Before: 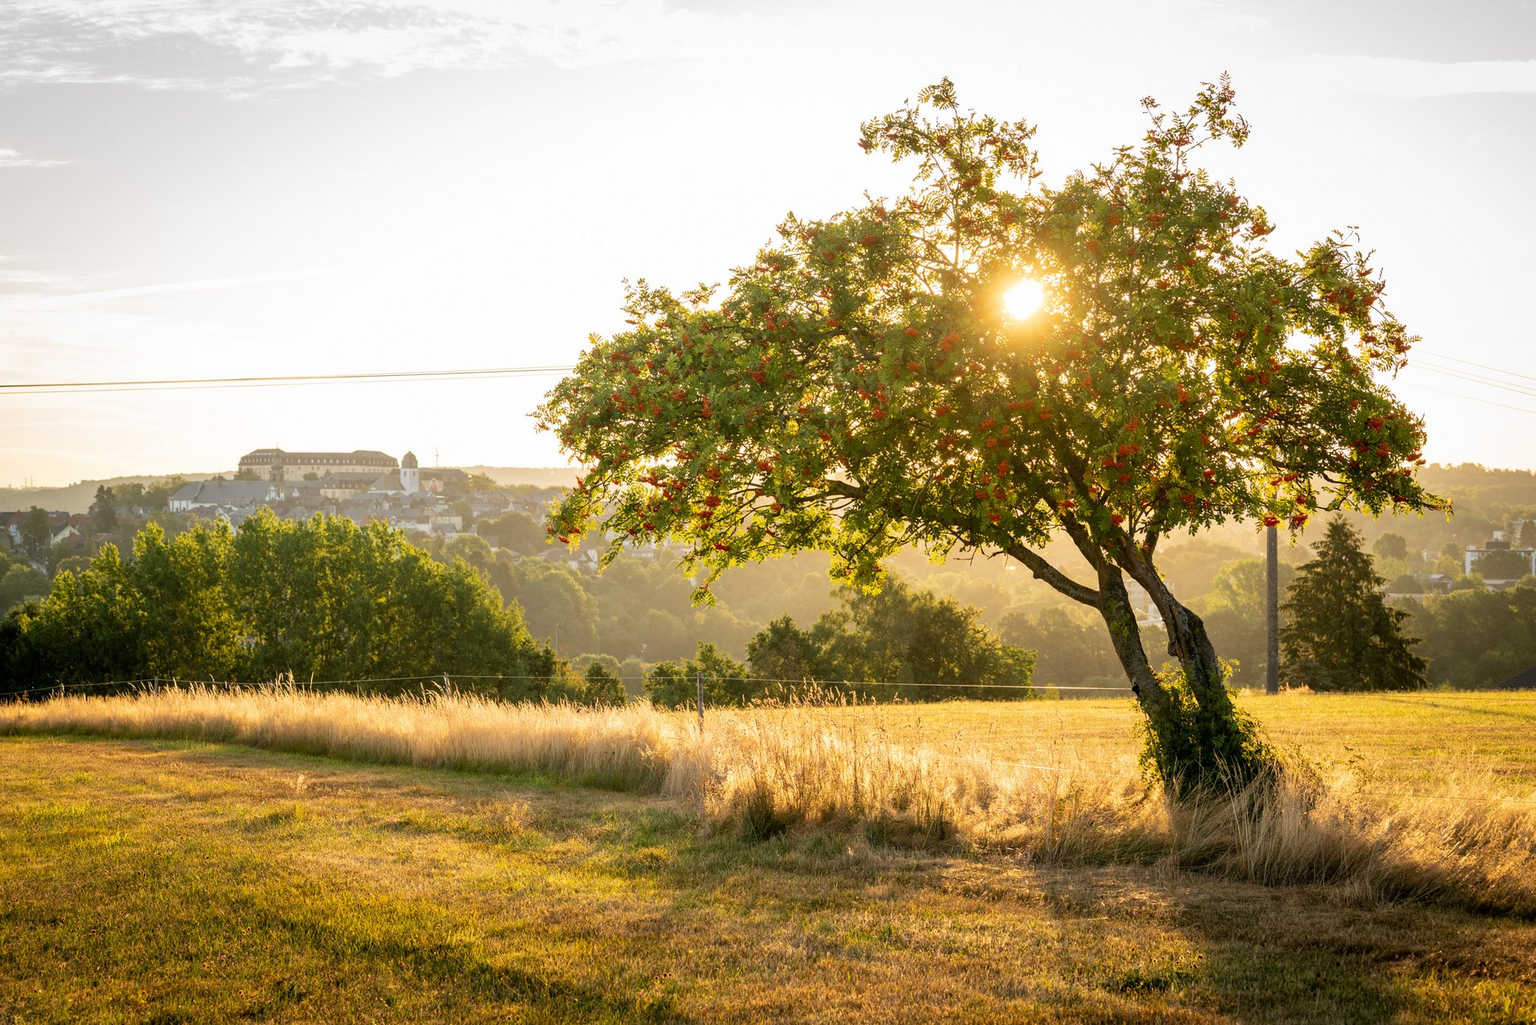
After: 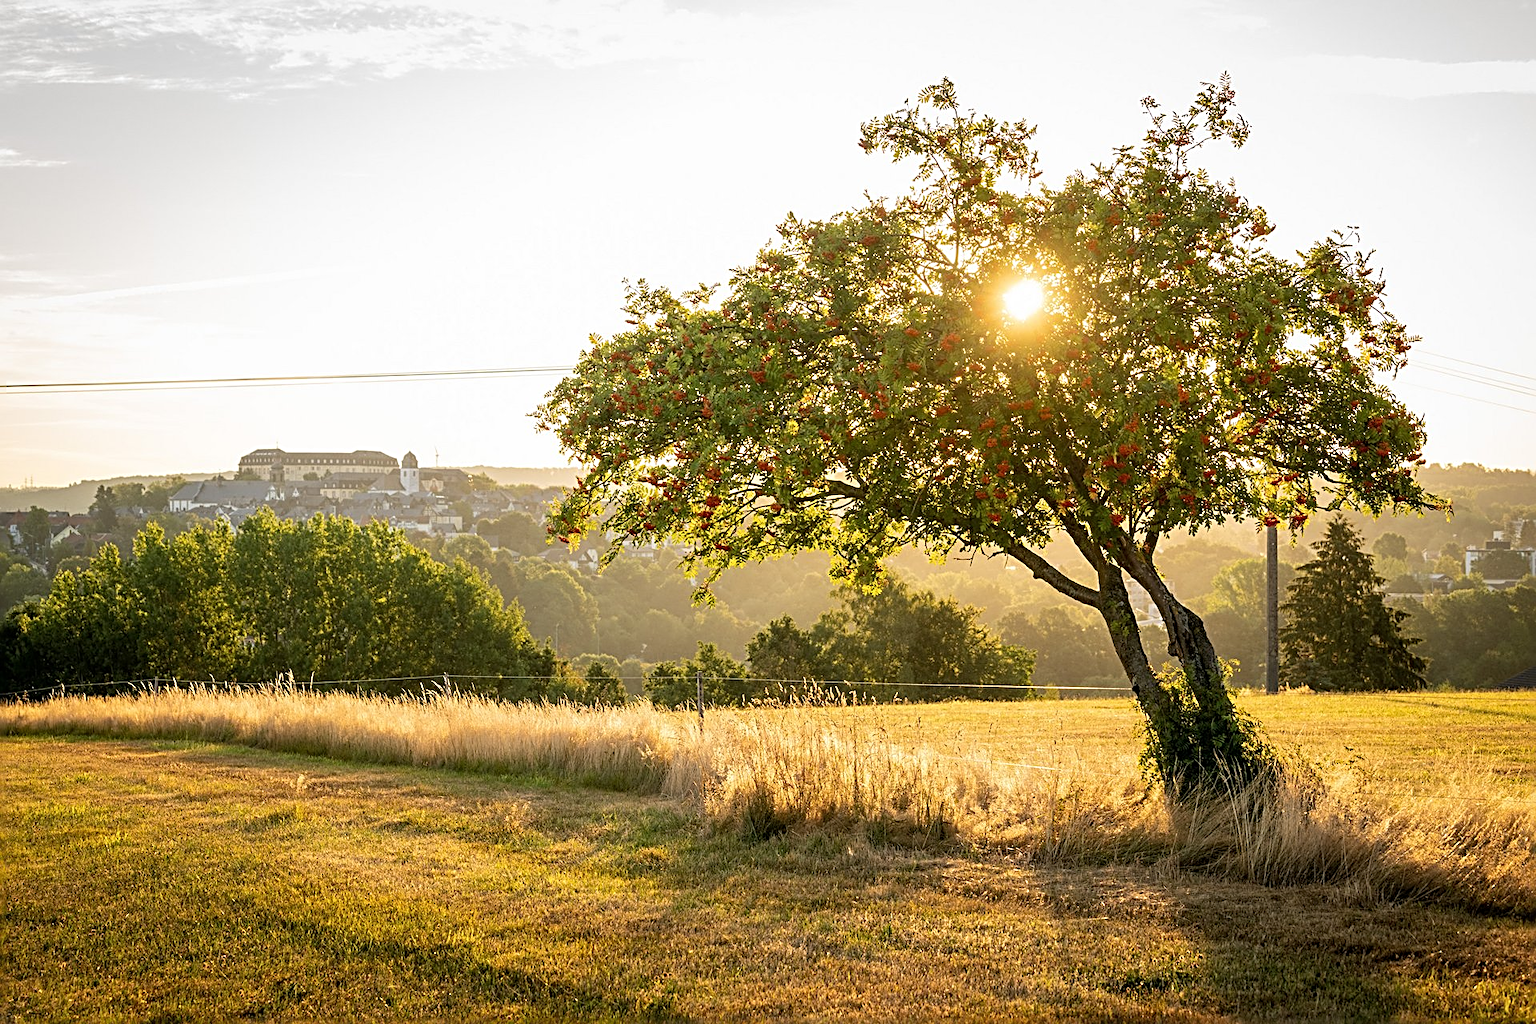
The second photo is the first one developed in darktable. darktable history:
rotate and perspective: crop left 0, crop top 0
sharpen: radius 3.025, amount 0.757
